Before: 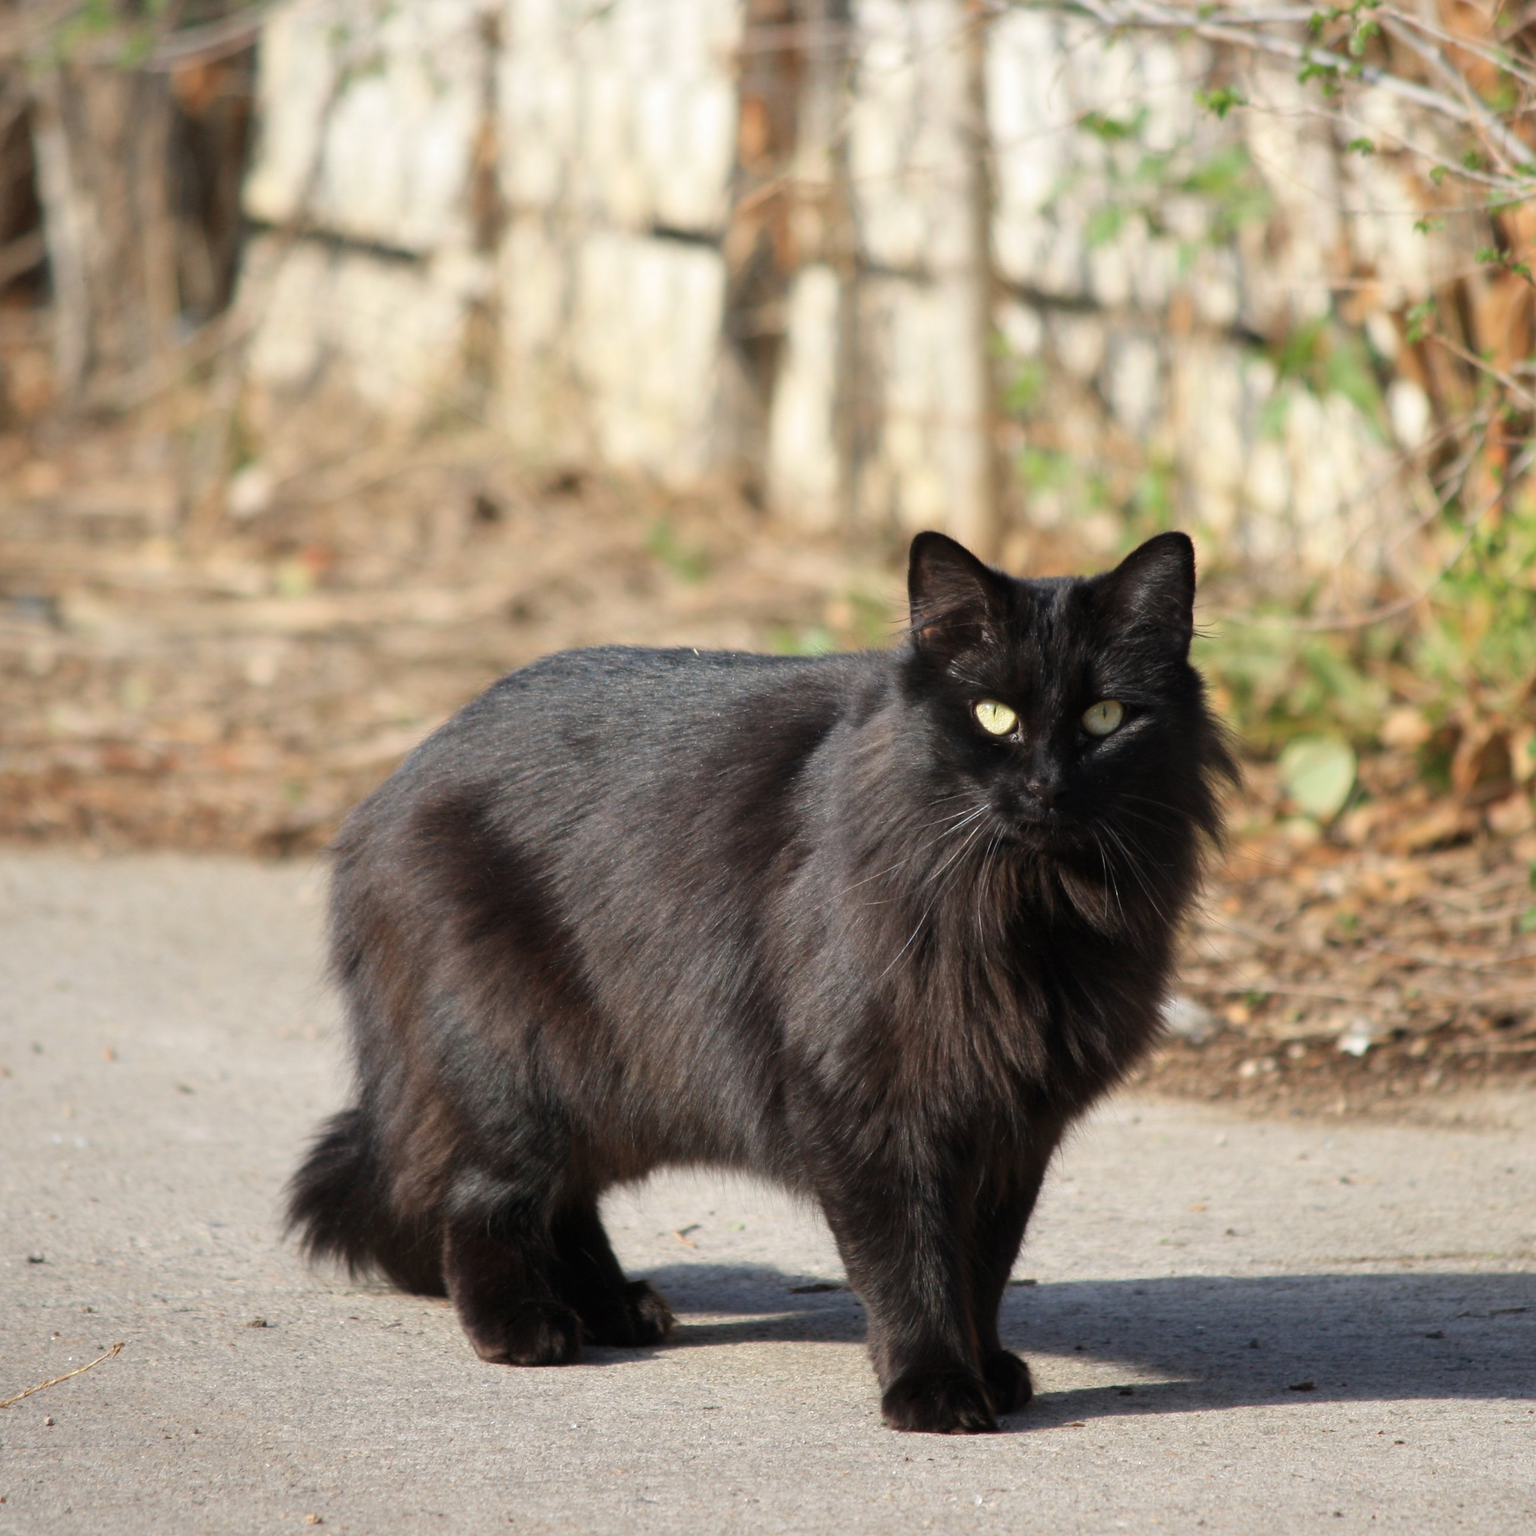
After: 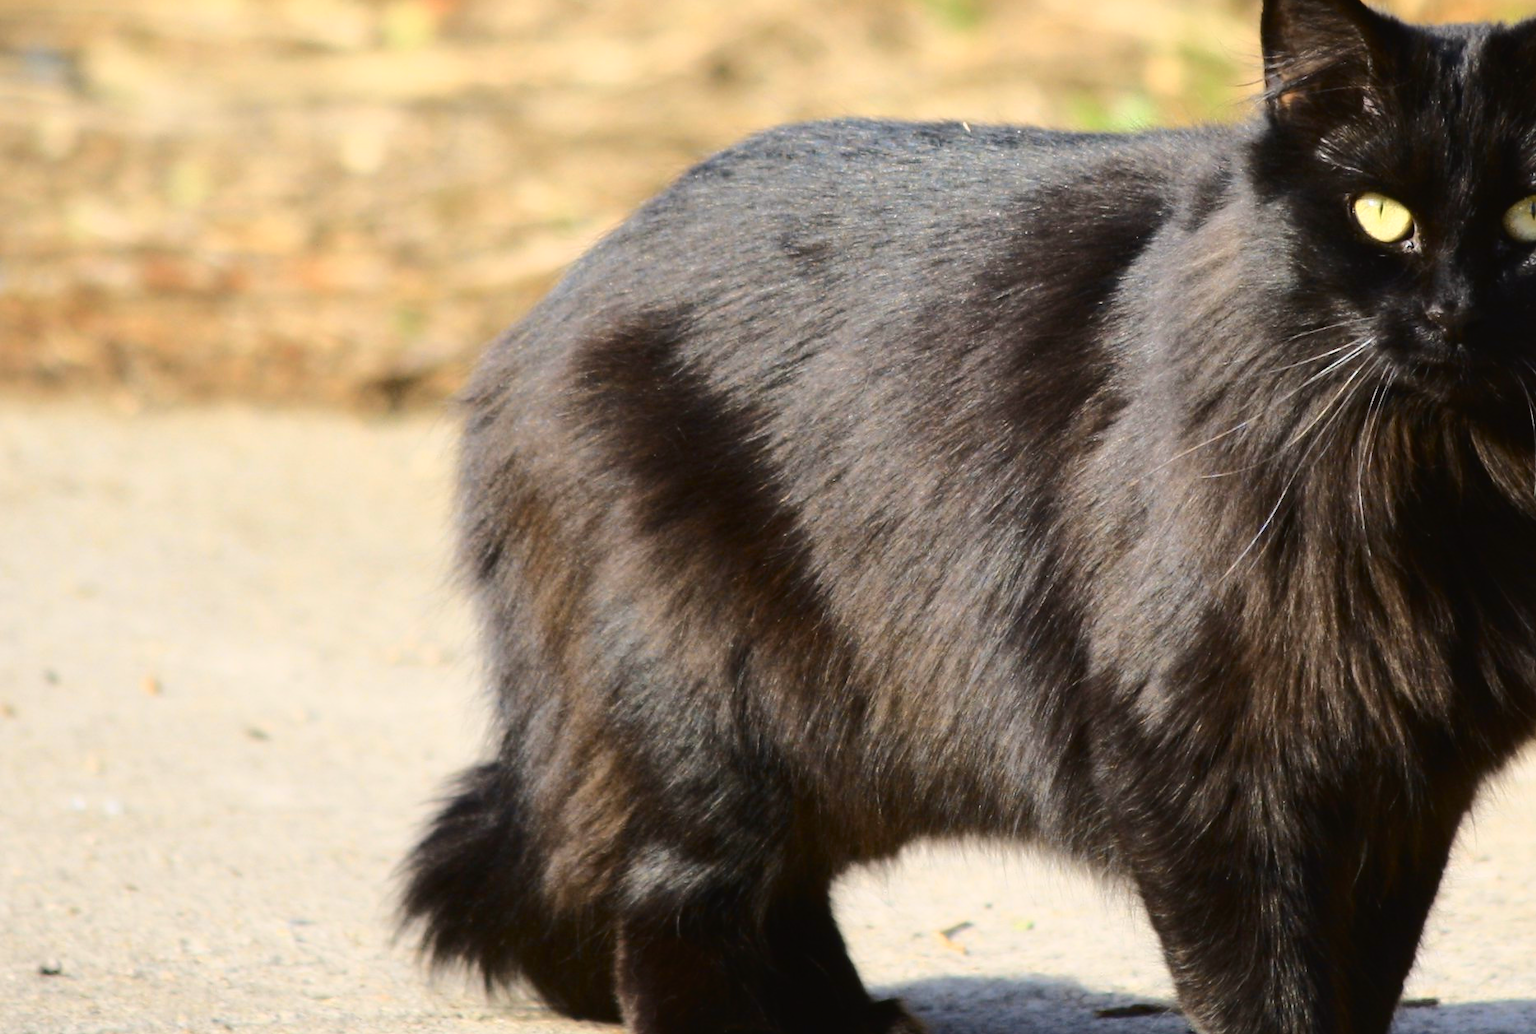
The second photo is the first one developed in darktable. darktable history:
crop: top 36.498%, right 27.964%, bottom 14.995%
tone curve: curves: ch0 [(0, 0.019) (0.078, 0.058) (0.223, 0.217) (0.424, 0.553) (0.631, 0.764) (0.816, 0.932) (1, 1)]; ch1 [(0, 0) (0.262, 0.227) (0.417, 0.386) (0.469, 0.467) (0.502, 0.503) (0.544, 0.548) (0.57, 0.579) (0.608, 0.62) (0.65, 0.68) (0.994, 0.987)]; ch2 [(0, 0) (0.262, 0.188) (0.5, 0.504) (0.553, 0.592) (0.599, 0.653) (1, 1)], color space Lab, independent channels, preserve colors none
white balance: red 1, blue 1
